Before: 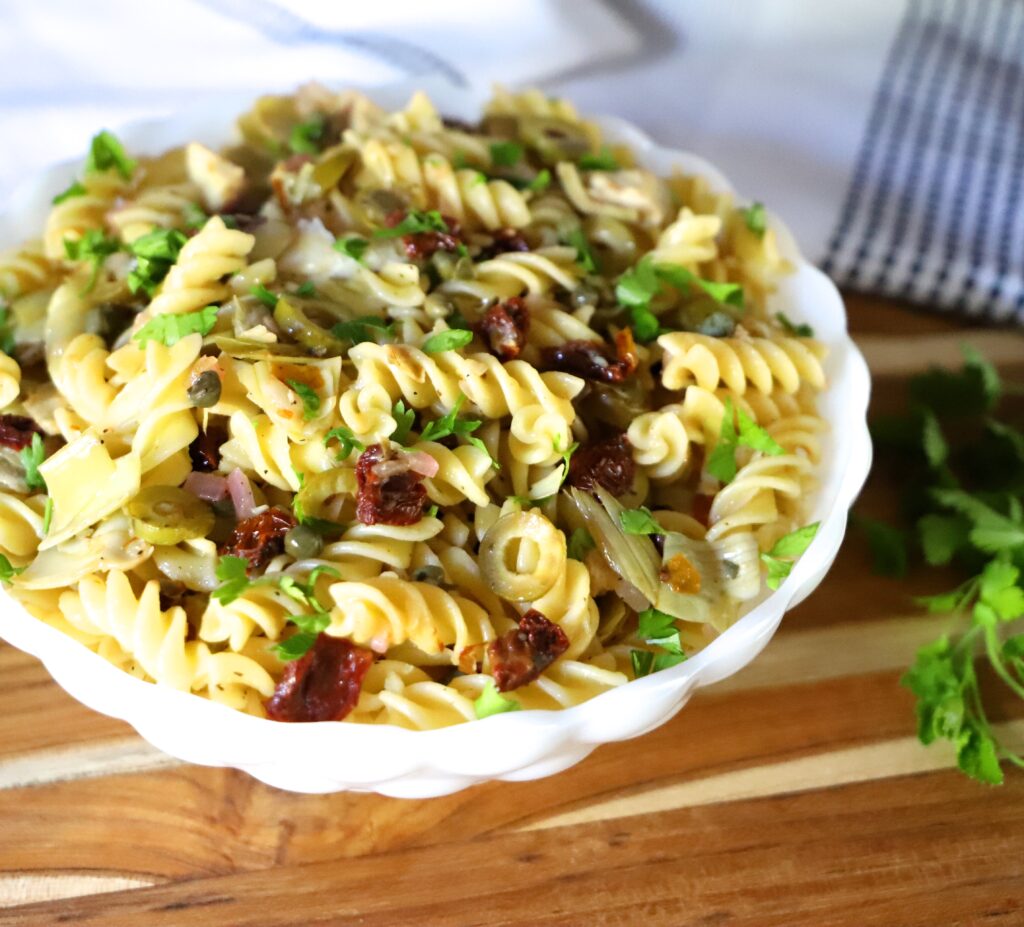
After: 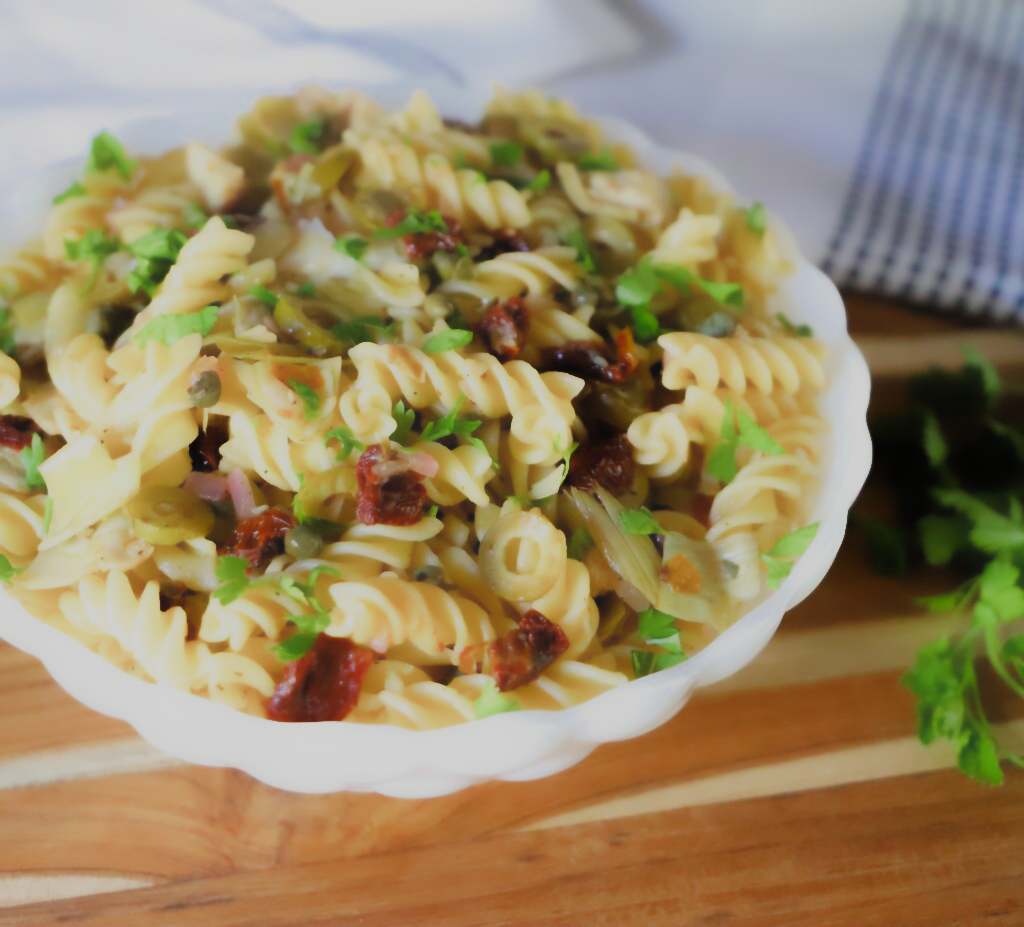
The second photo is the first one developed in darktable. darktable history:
contrast equalizer: octaves 7, y [[0.5, 0.542, 0.583, 0.625, 0.667, 0.708], [0.5 ×6], [0.5 ×6], [0 ×6], [0 ×6]], mix -0.988
filmic rgb: black relative exposure -7.65 EV, white relative exposure 4.56 EV, hardness 3.61, add noise in highlights 0.001, preserve chrominance max RGB, color science v3 (2019), use custom middle-gray values true, contrast in highlights soft
exposure: compensate highlight preservation false
